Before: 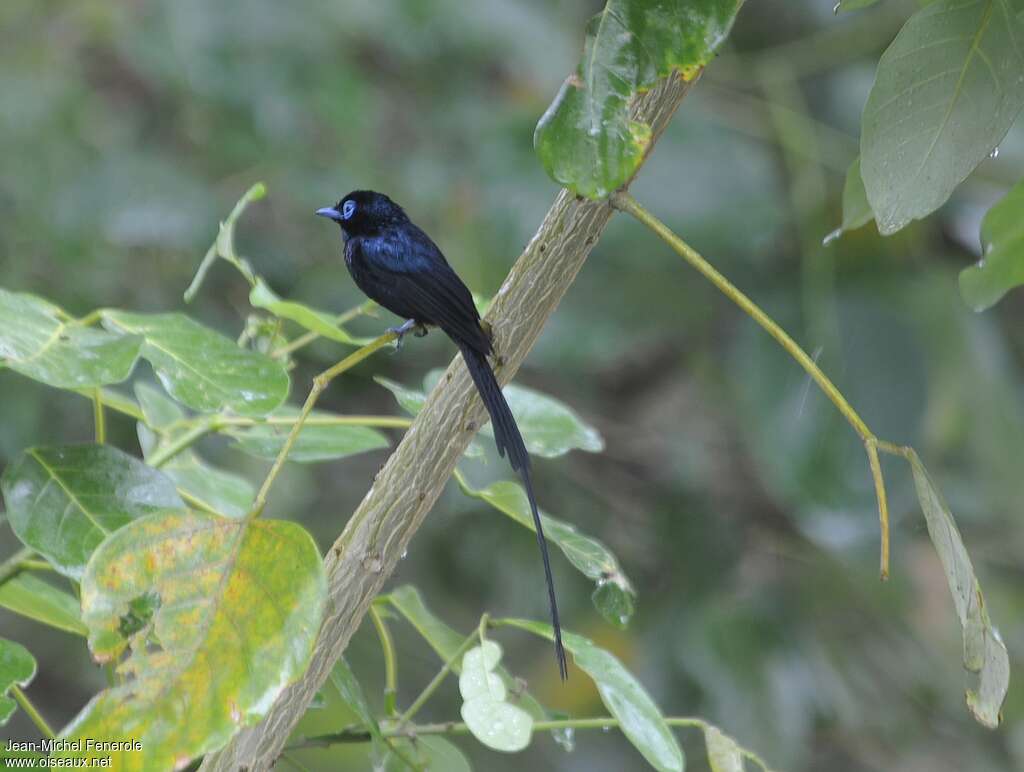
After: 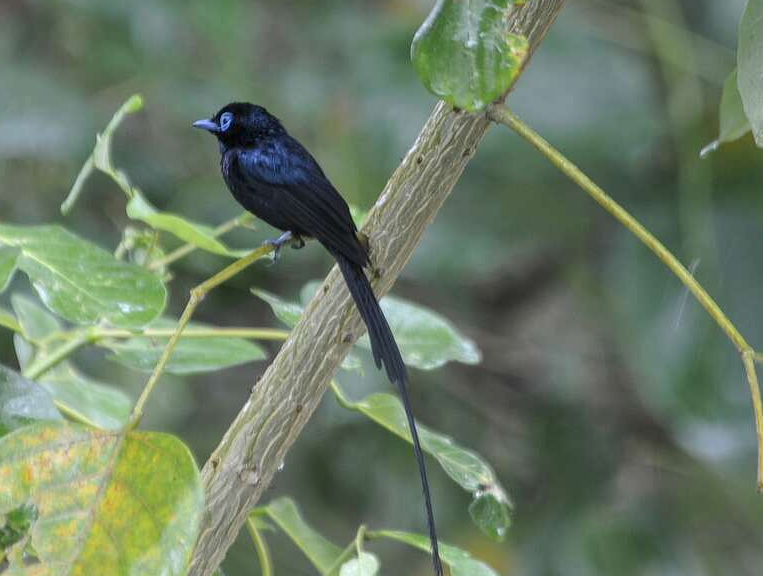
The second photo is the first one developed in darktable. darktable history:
crop and rotate: left 12.082%, top 11.477%, right 13.337%, bottom 13.903%
local contrast: on, module defaults
